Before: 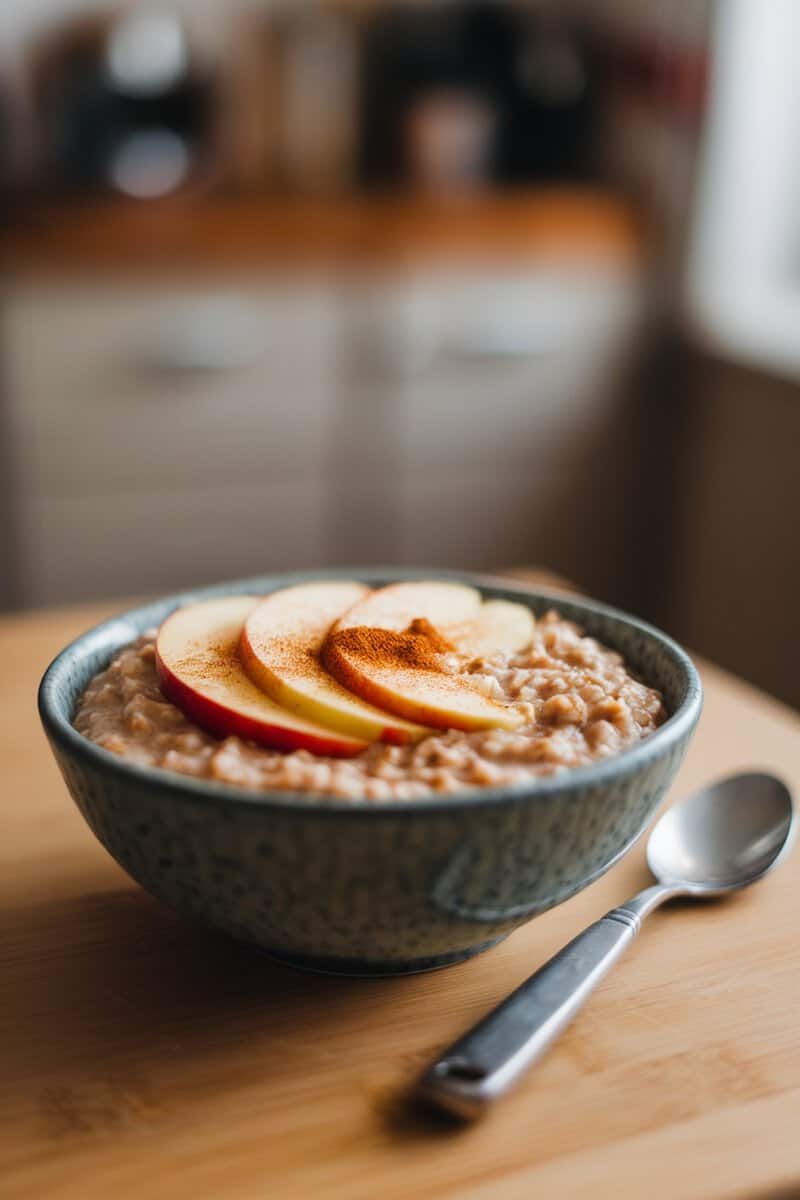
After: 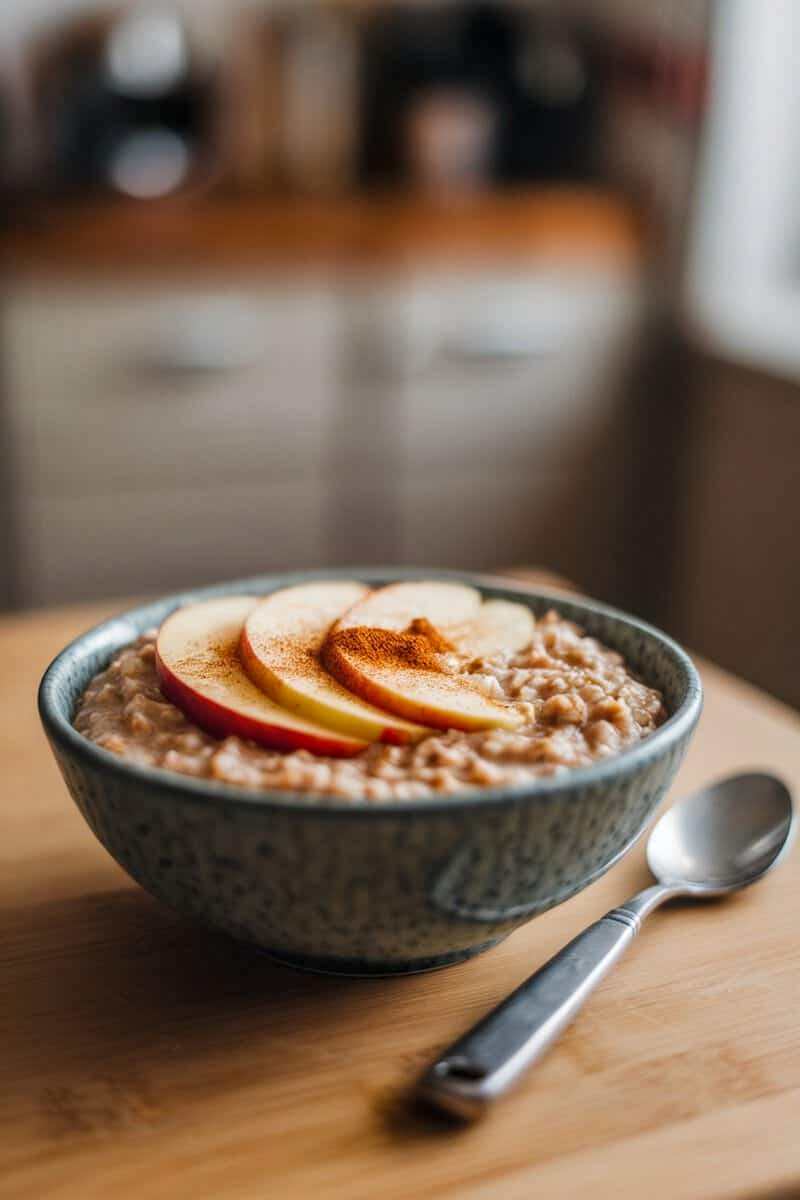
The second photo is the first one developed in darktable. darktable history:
local contrast: highlights 0%, shadows 0%, detail 133%
